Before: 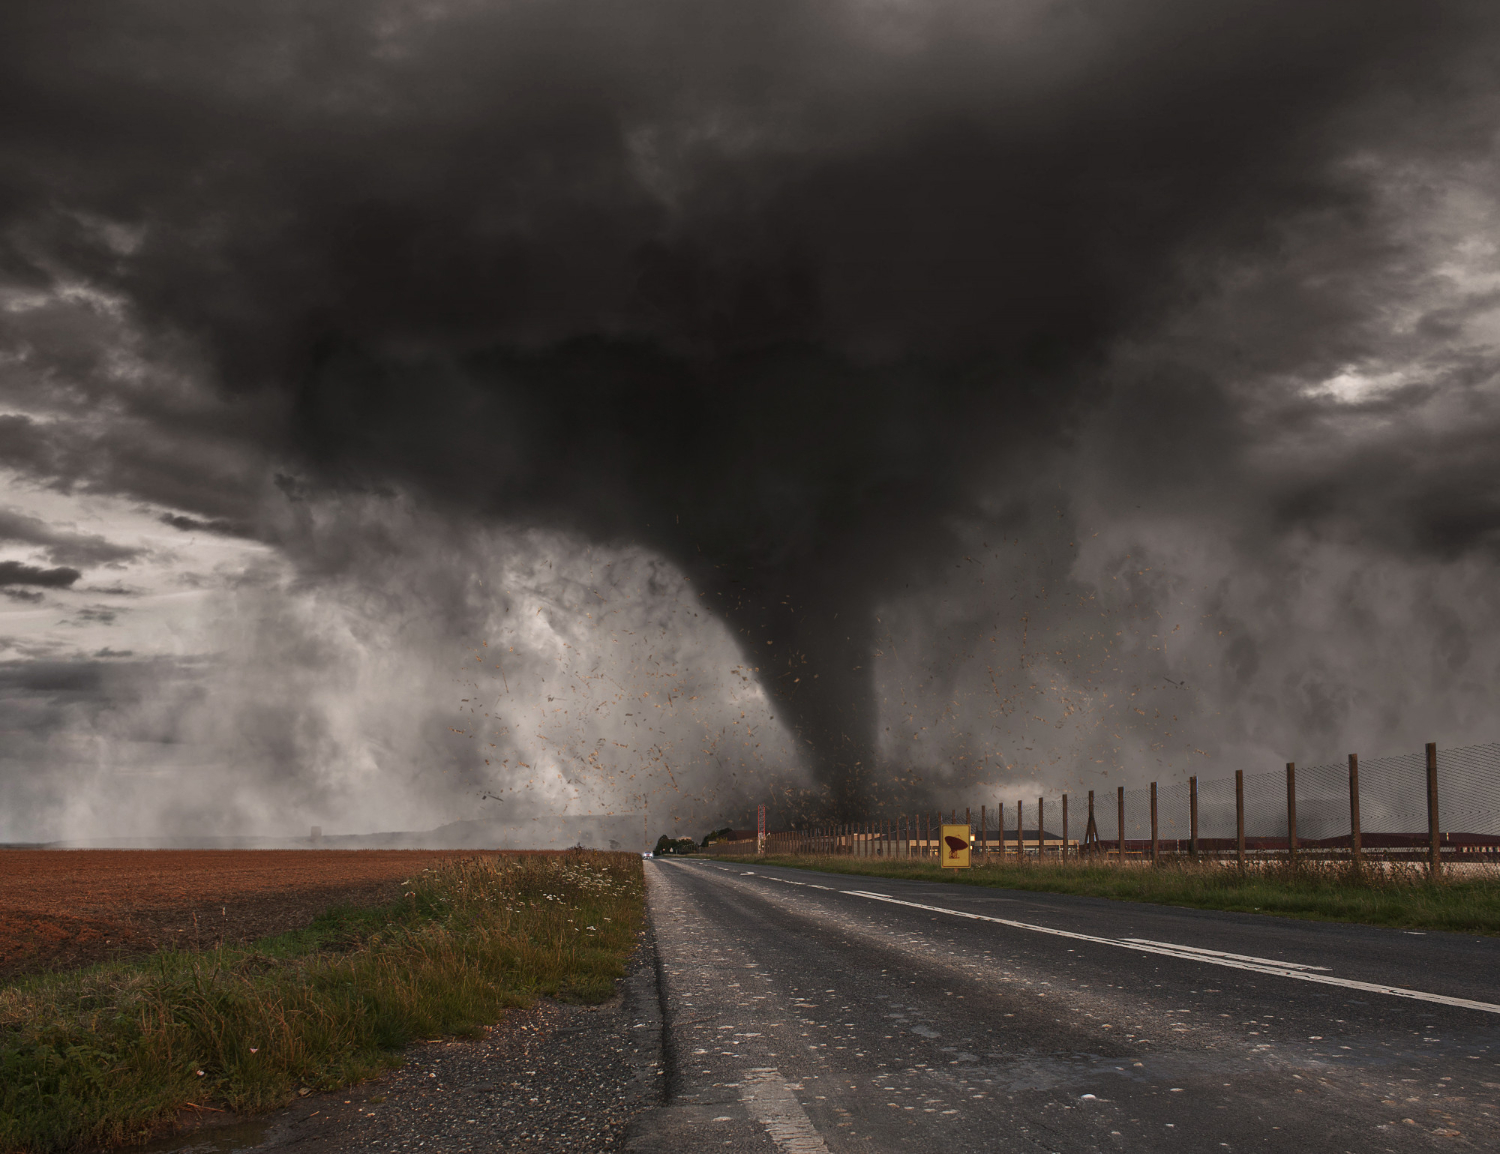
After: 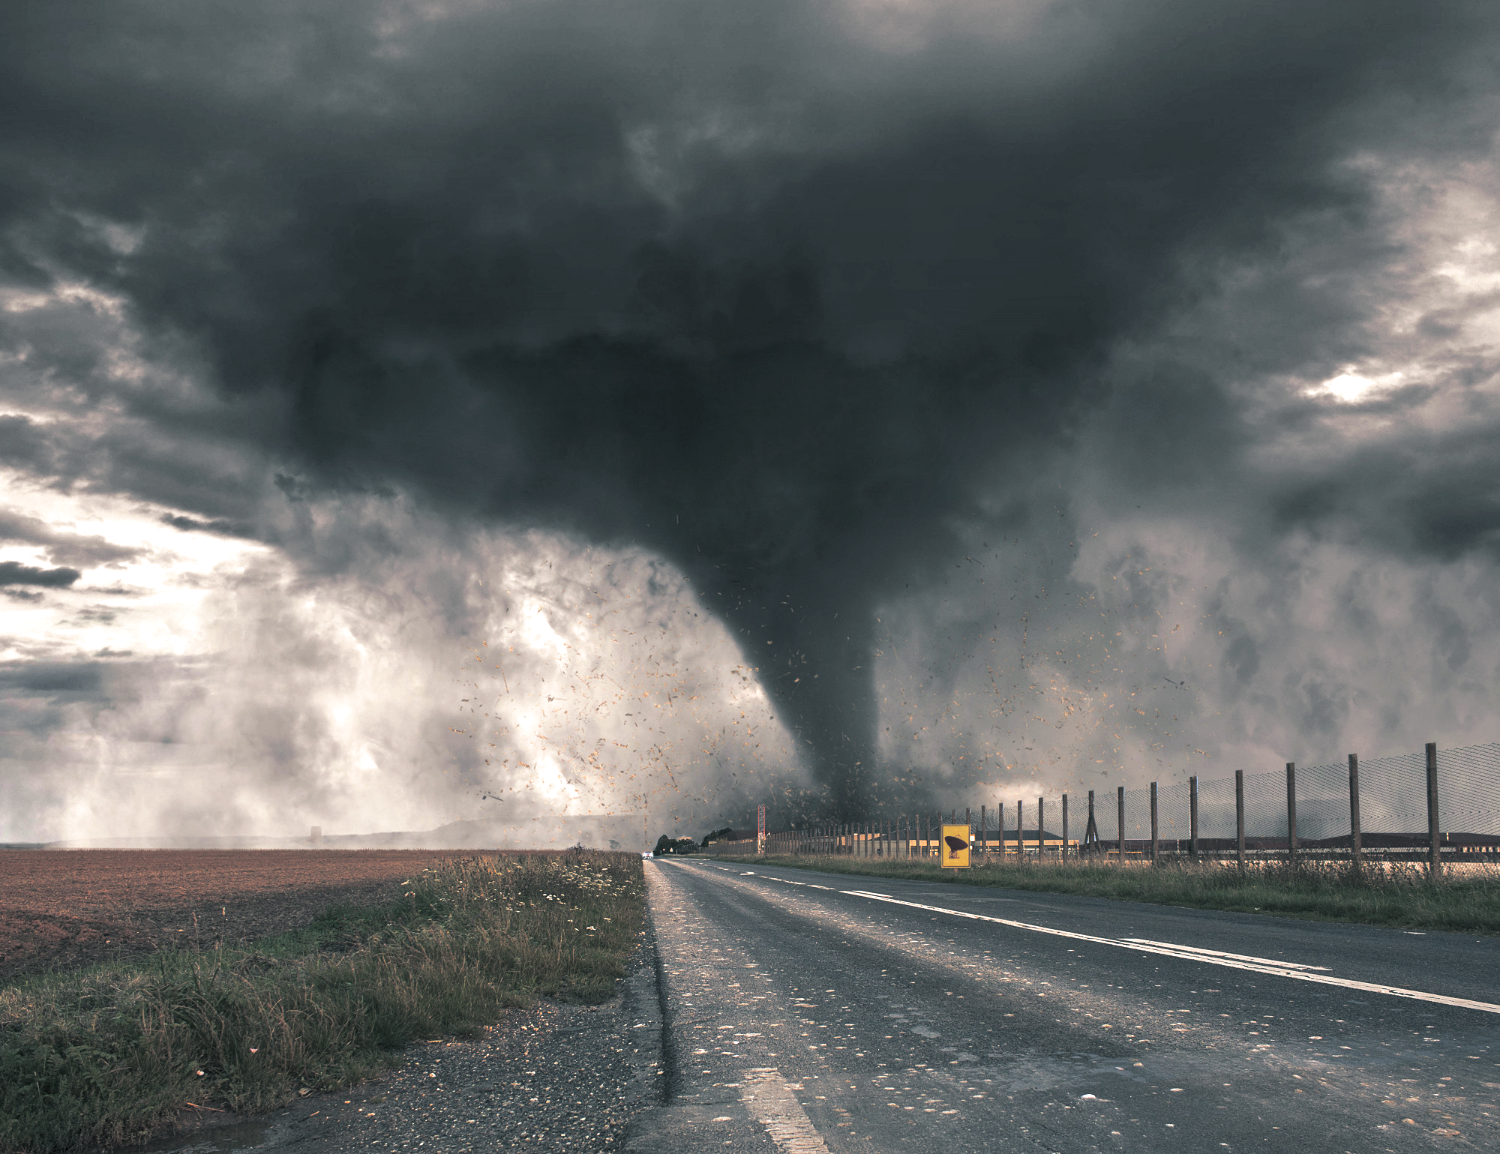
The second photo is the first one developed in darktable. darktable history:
split-toning: shadows › hue 205.2°, shadows › saturation 0.29, highlights › hue 50.4°, highlights › saturation 0.38, balance -49.9
exposure: black level correction 0, exposure 1.2 EV, compensate exposure bias true, compensate highlight preservation false
